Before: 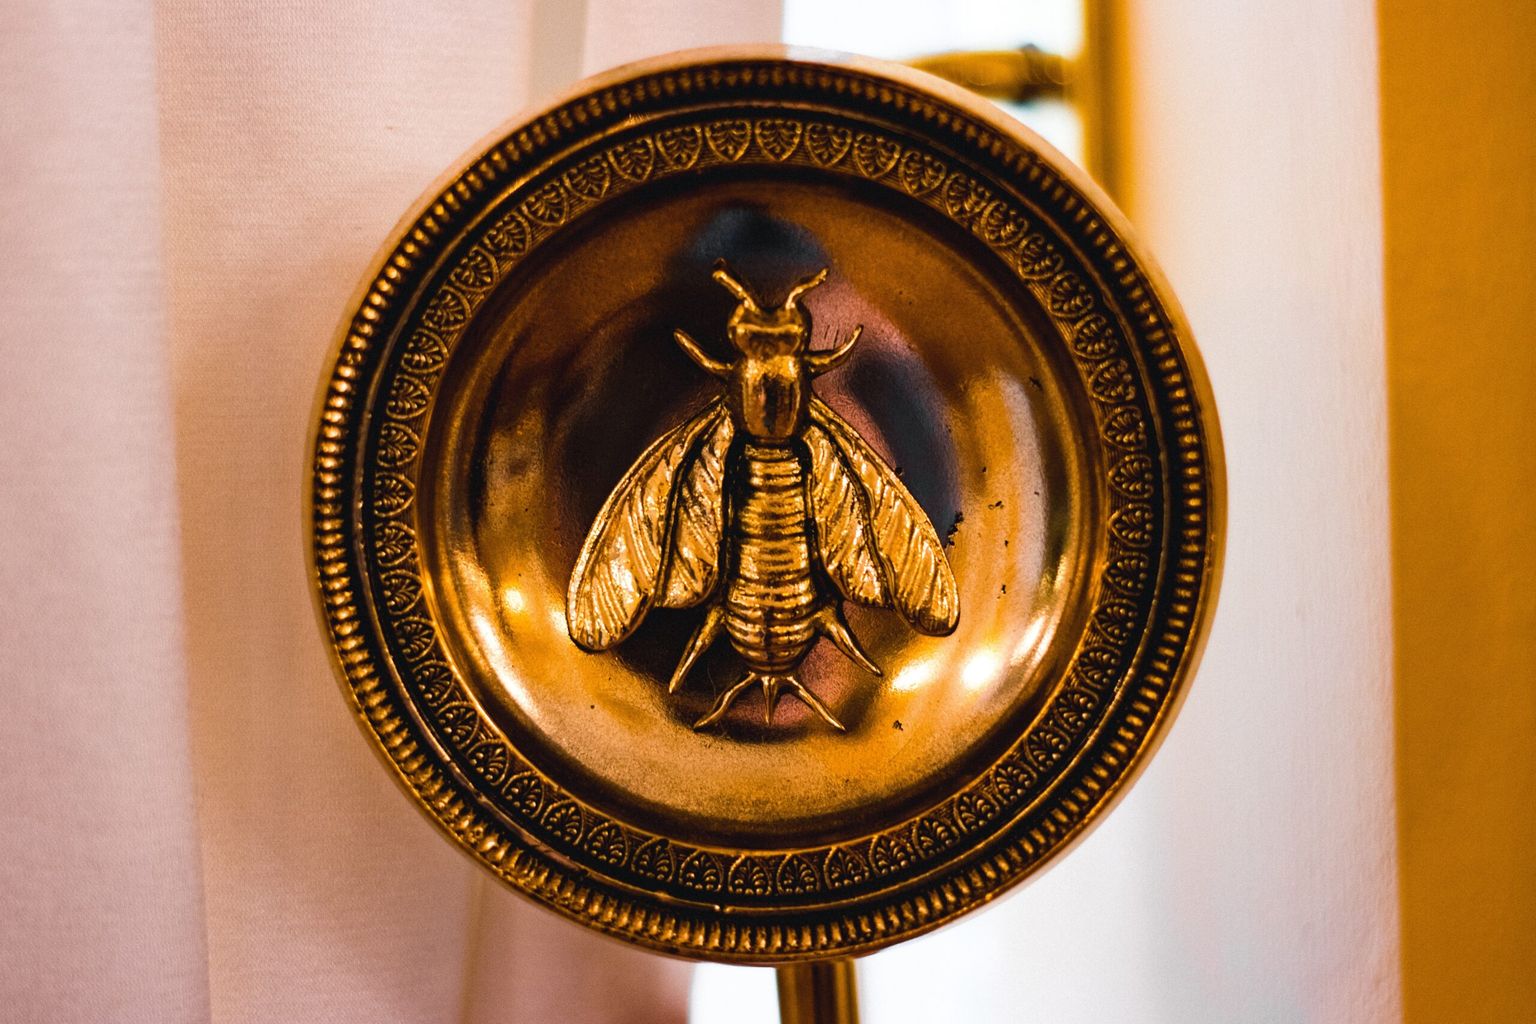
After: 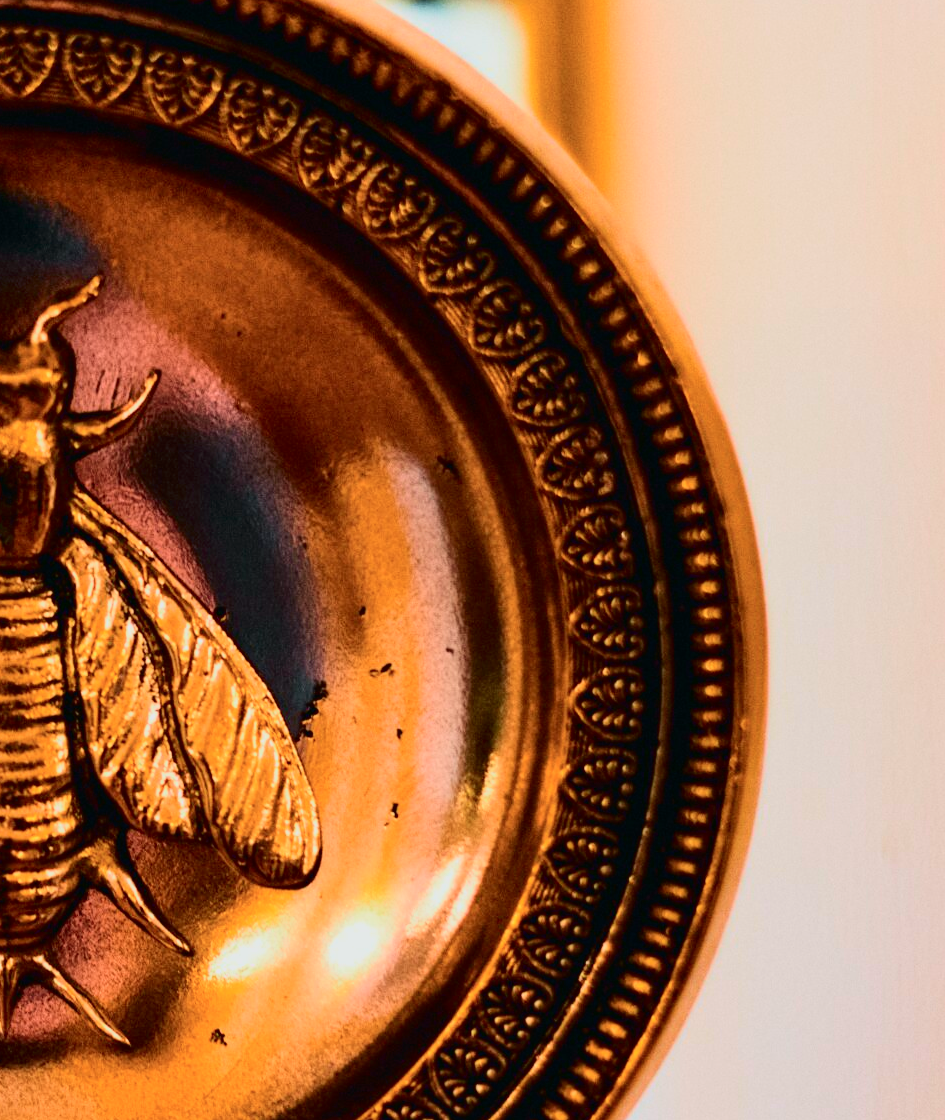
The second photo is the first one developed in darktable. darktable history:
crop and rotate: left 49.936%, top 10.094%, right 13.136%, bottom 24.256%
tone curve: curves: ch0 [(0, 0) (0.128, 0.068) (0.292, 0.274) (0.453, 0.507) (0.653, 0.717) (0.785, 0.817) (0.995, 0.917)]; ch1 [(0, 0) (0.384, 0.365) (0.463, 0.447) (0.486, 0.474) (0.503, 0.497) (0.52, 0.525) (0.559, 0.591) (0.583, 0.623) (0.672, 0.699) (0.766, 0.773) (1, 1)]; ch2 [(0, 0) (0.374, 0.344) (0.446, 0.443) (0.501, 0.5) (0.527, 0.549) (0.565, 0.582) (0.624, 0.632) (1, 1)], color space Lab, independent channels, preserve colors none
